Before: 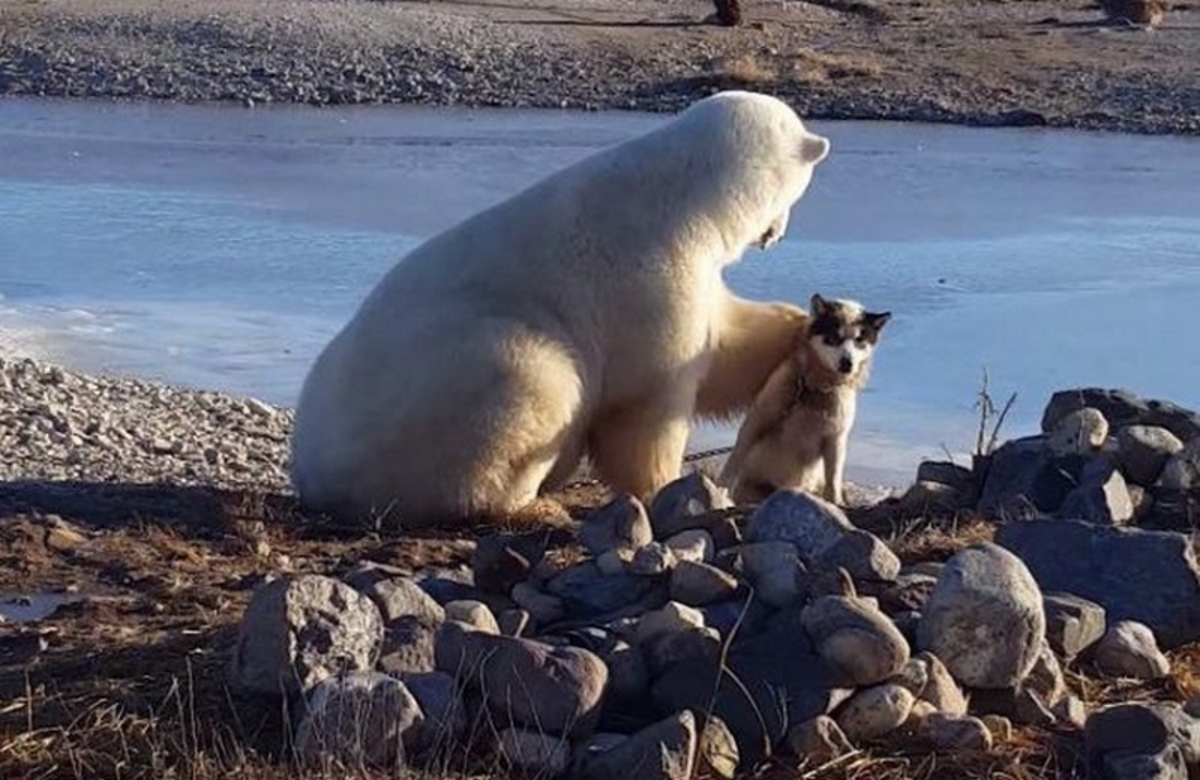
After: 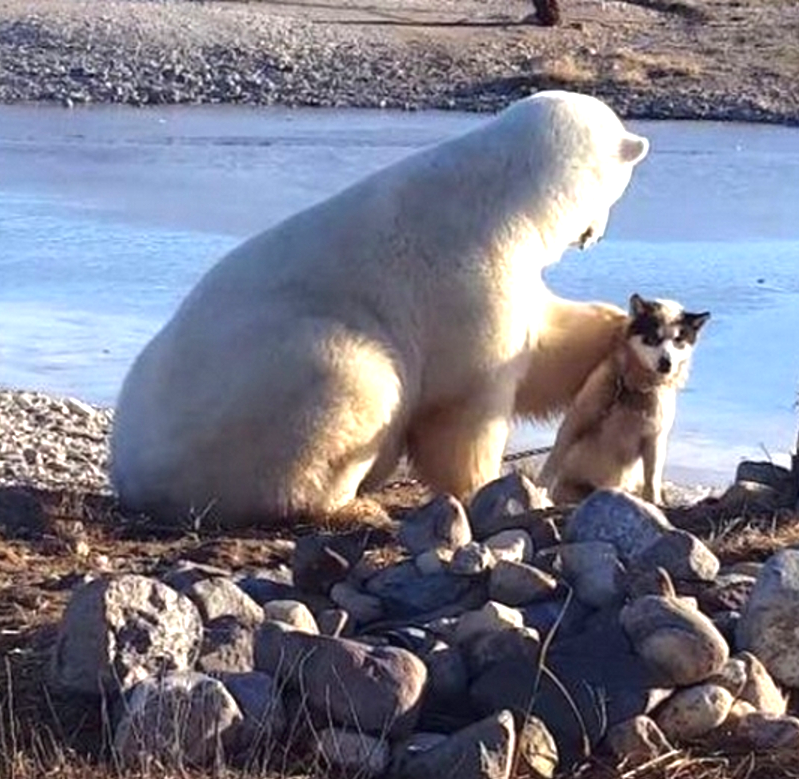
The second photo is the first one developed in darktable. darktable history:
exposure: black level correction 0, exposure 0.949 EV, compensate highlight preservation false
crop and rotate: left 15.103%, right 18.241%
